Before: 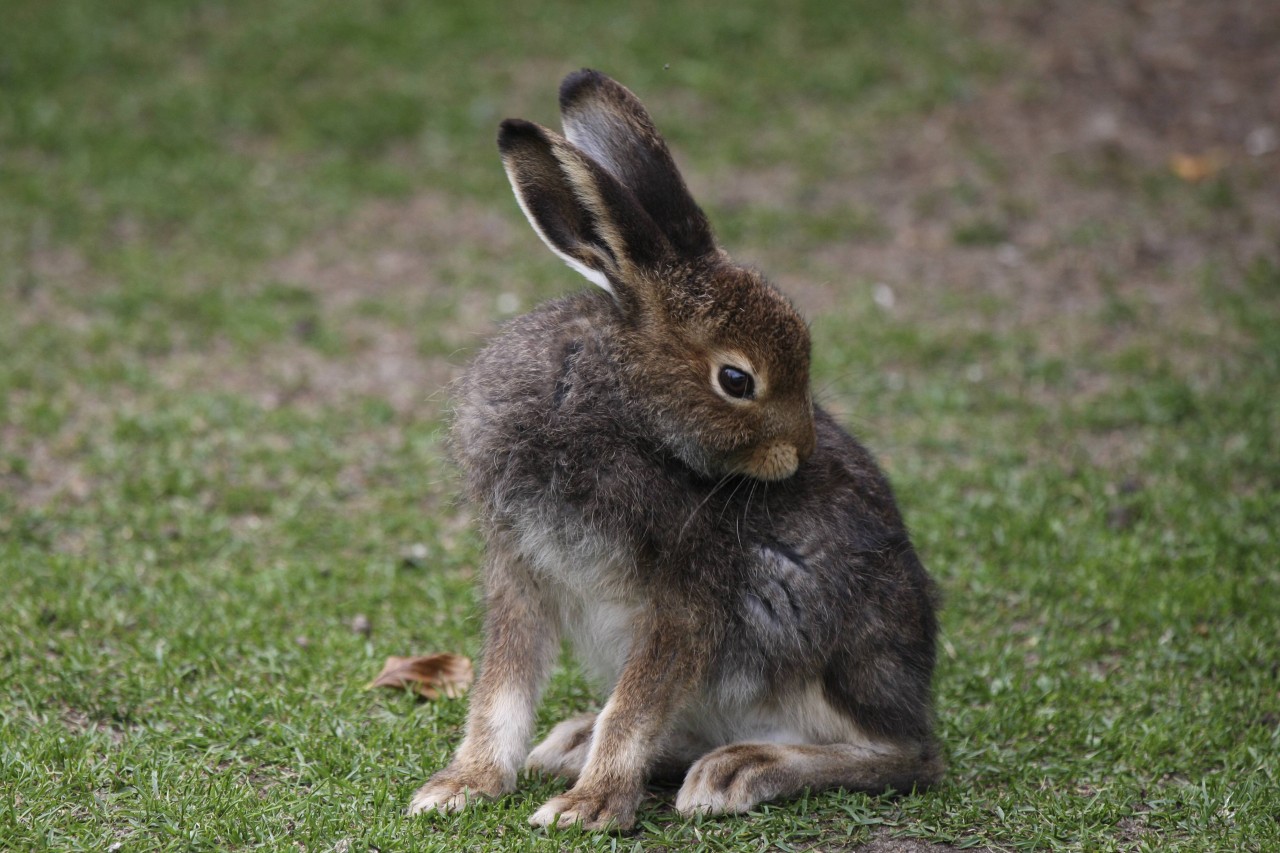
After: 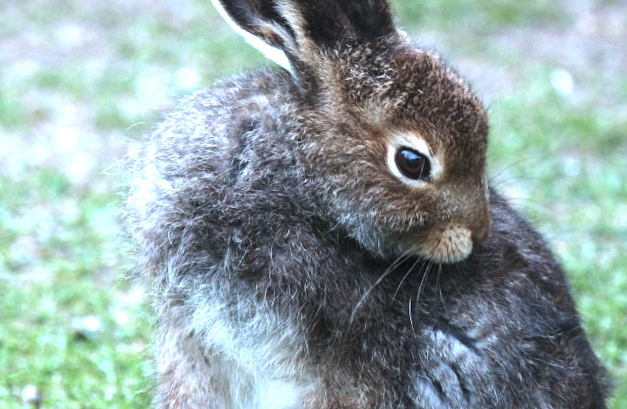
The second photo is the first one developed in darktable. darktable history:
crop: left 25%, top 25%, right 25%, bottom 25%
rotate and perspective: rotation 1.57°, crop left 0.018, crop right 0.982, crop top 0.039, crop bottom 0.961
exposure: black level correction 0, exposure 1.388 EV, compensate exposure bias true, compensate highlight preservation false
color correction: highlights a* -9.35, highlights b* -23.15
tone equalizer: -8 EV -0.417 EV, -7 EV -0.389 EV, -6 EV -0.333 EV, -5 EV -0.222 EV, -3 EV 0.222 EV, -2 EV 0.333 EV, -1 EV 0.389 EV, +0 EV 0.417 EV, edges refinement/feathering 500, mask exposure compensation -1.57 EV, preserve details no
